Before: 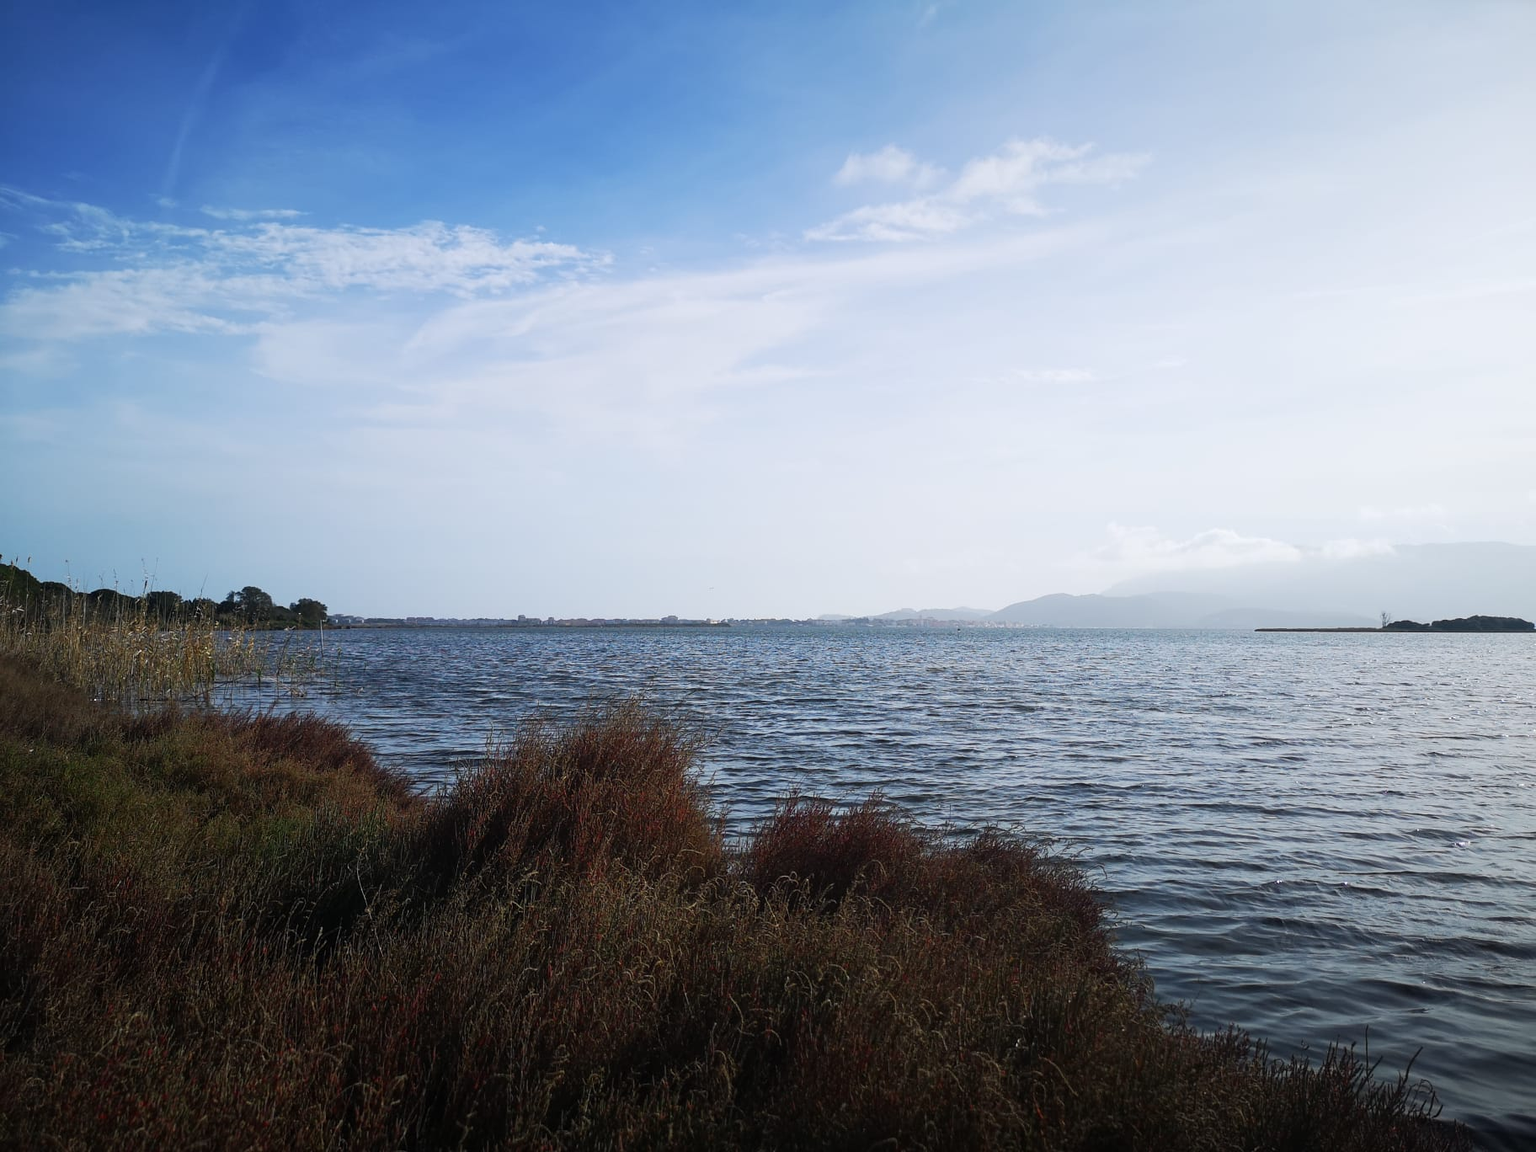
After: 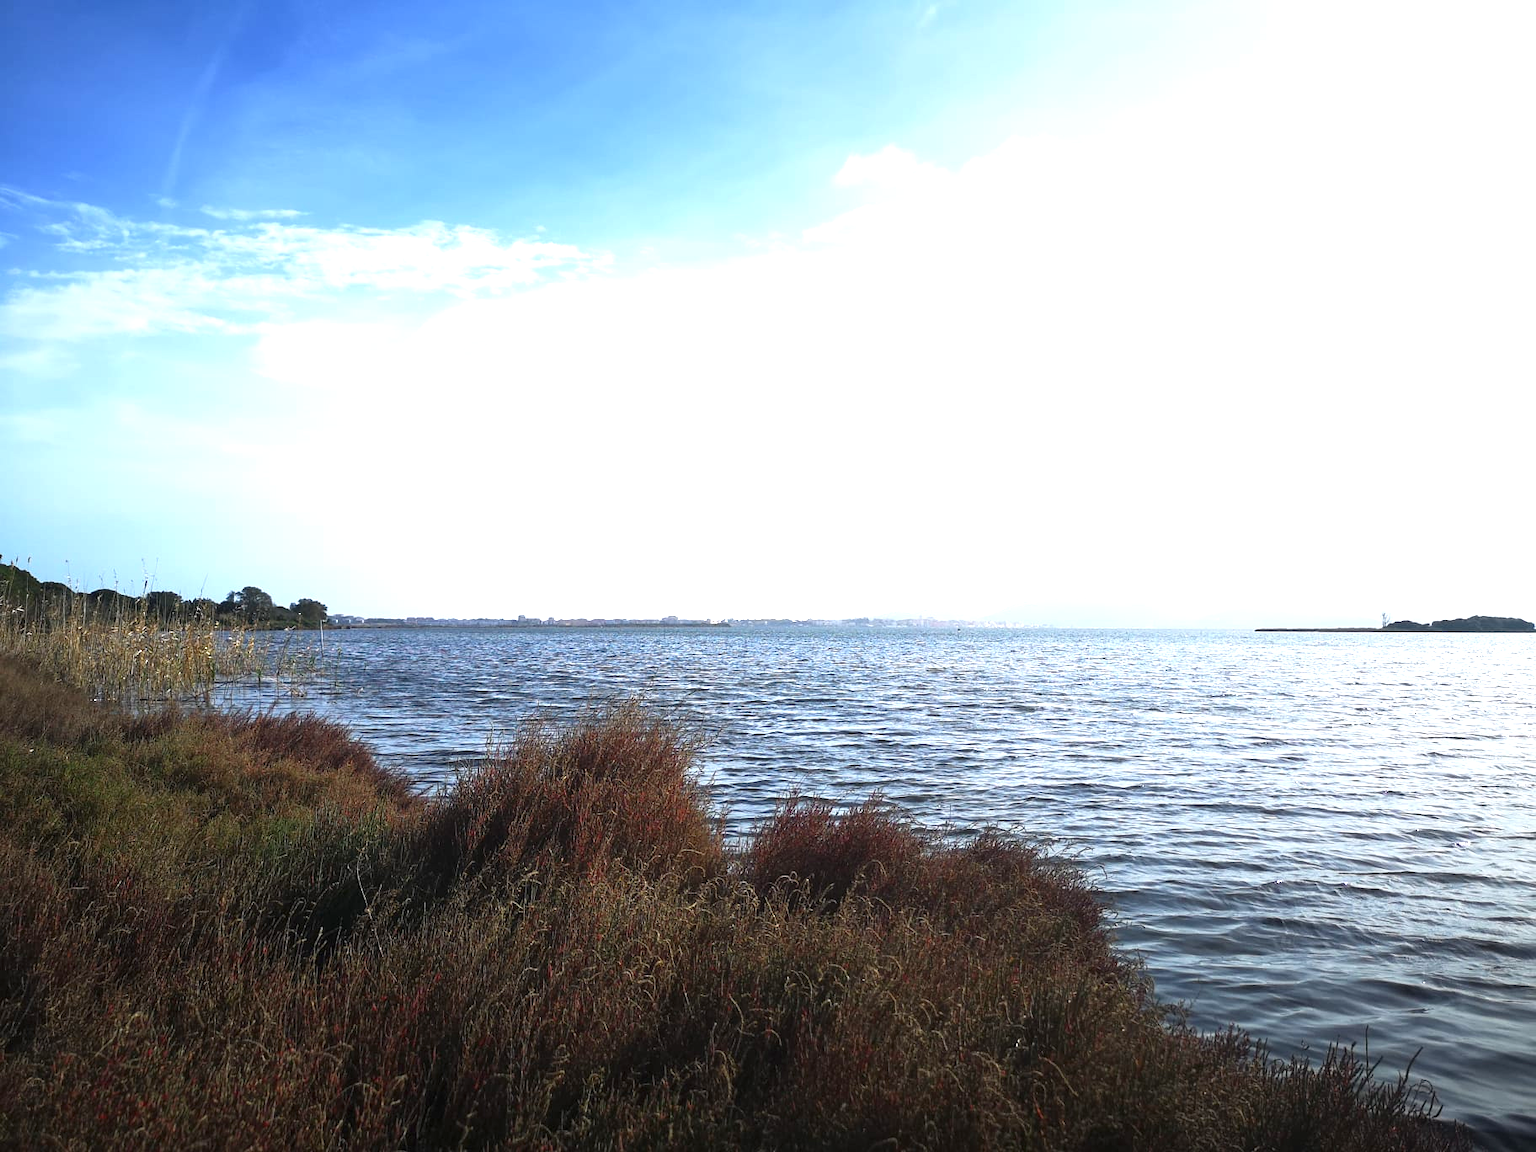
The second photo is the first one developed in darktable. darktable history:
contrast equalizer: y [[0.5 ×6], [0.5 ×6], [0.5, 0.5, 0.501, 0.545, 0.707, 0.863], [0 ×6], [0 ×6]]
exposure: black level correction 0, exposure 1.1 EV, compensate highlight preservation false
